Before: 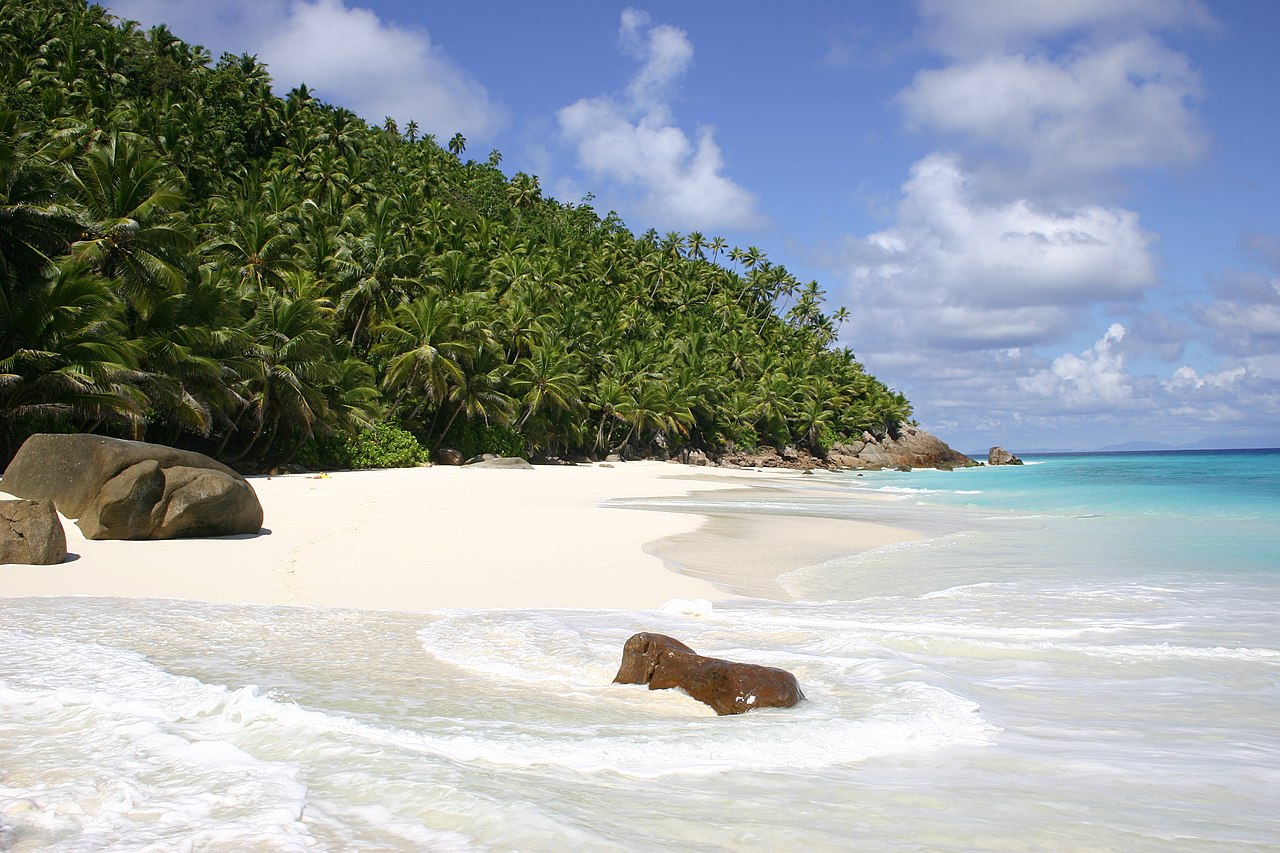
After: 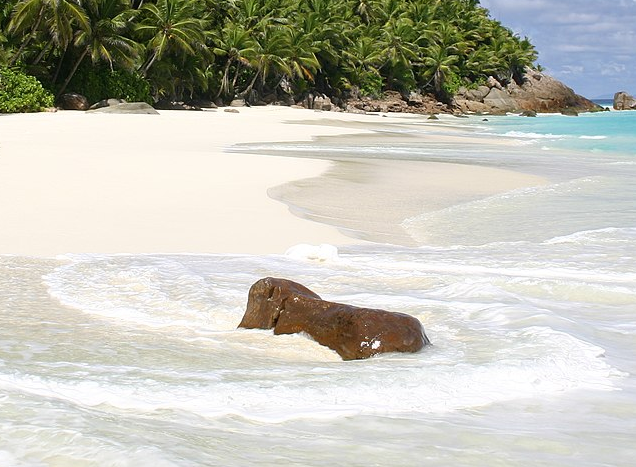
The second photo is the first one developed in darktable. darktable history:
crop: left 29.343%, top 41.659%, right 20.954%, bottom 3.487%
